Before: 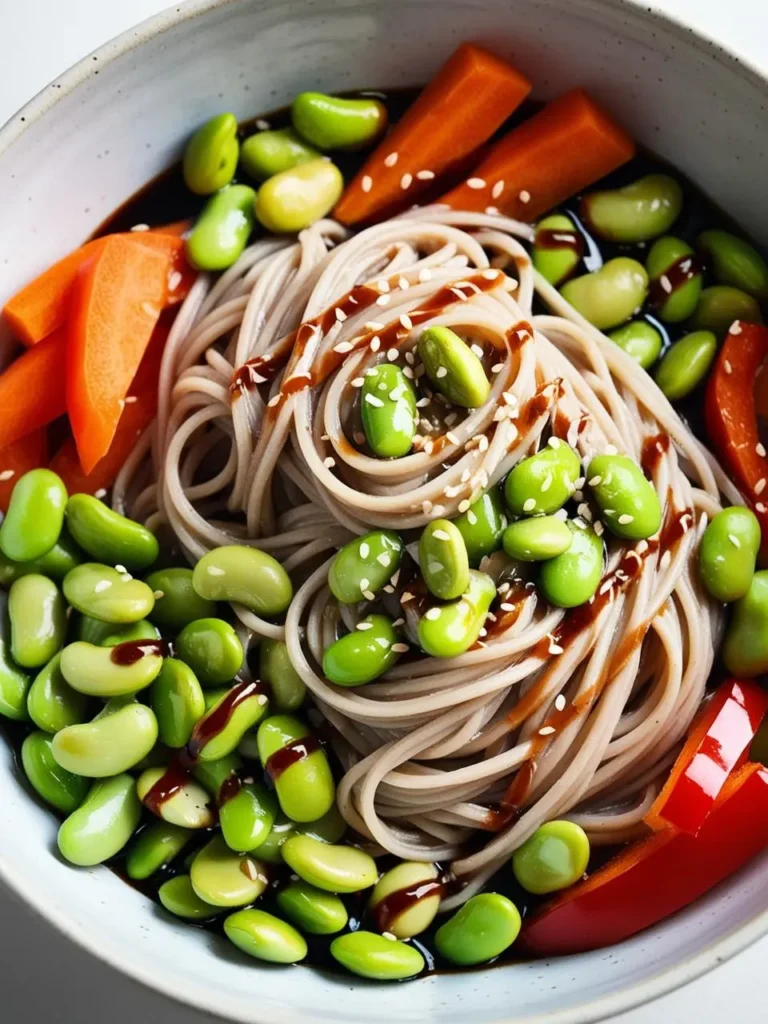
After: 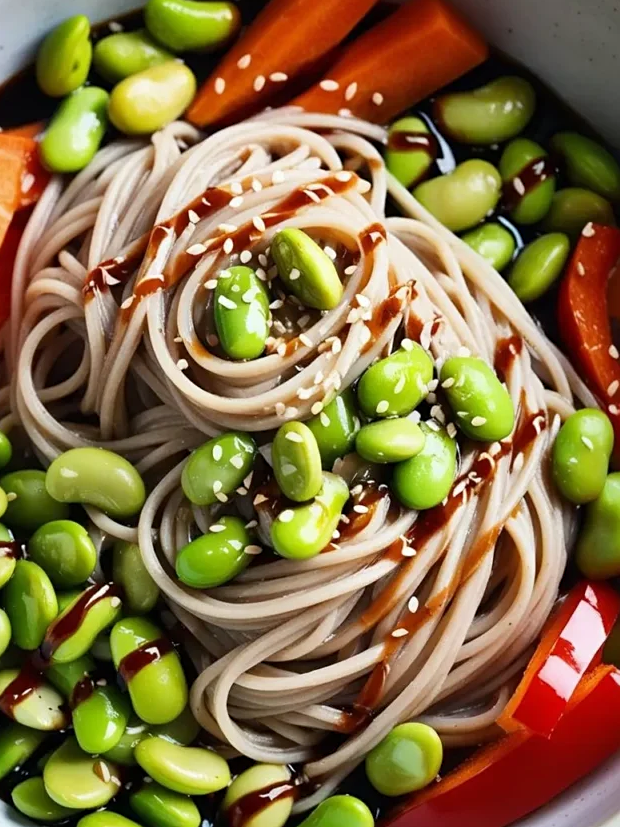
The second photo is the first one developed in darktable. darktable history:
crop: left 19.159%, top 9.58%, bottom 9.58%
sharpen: amount 0.2
white balance: red 0.986, blue 1.01
